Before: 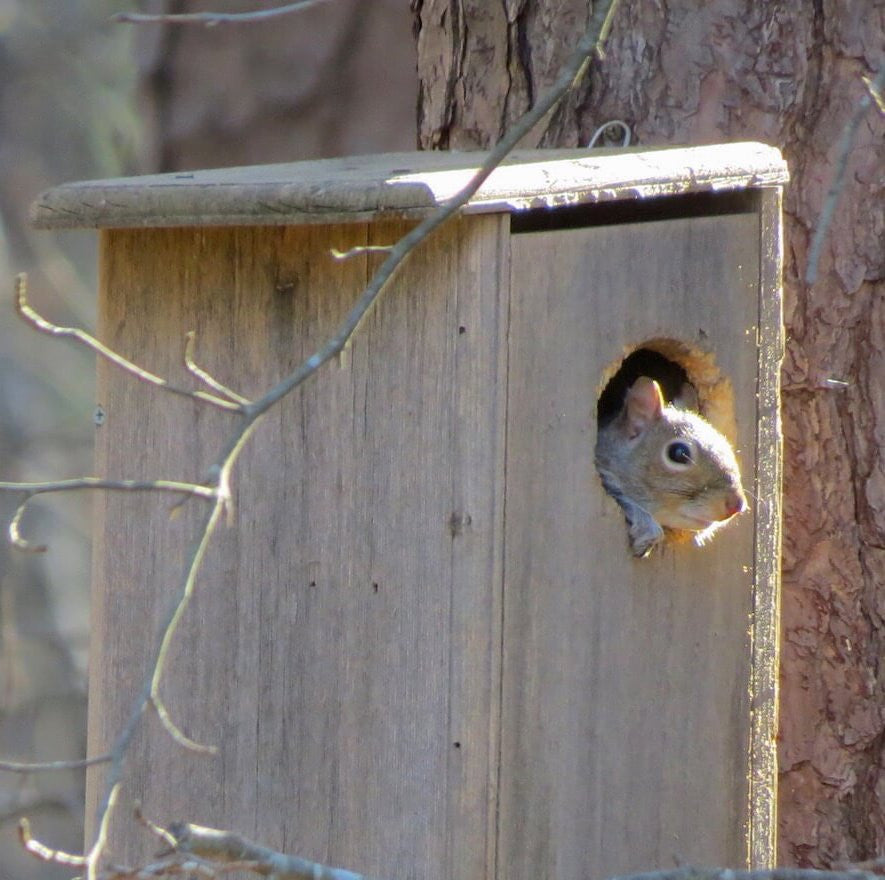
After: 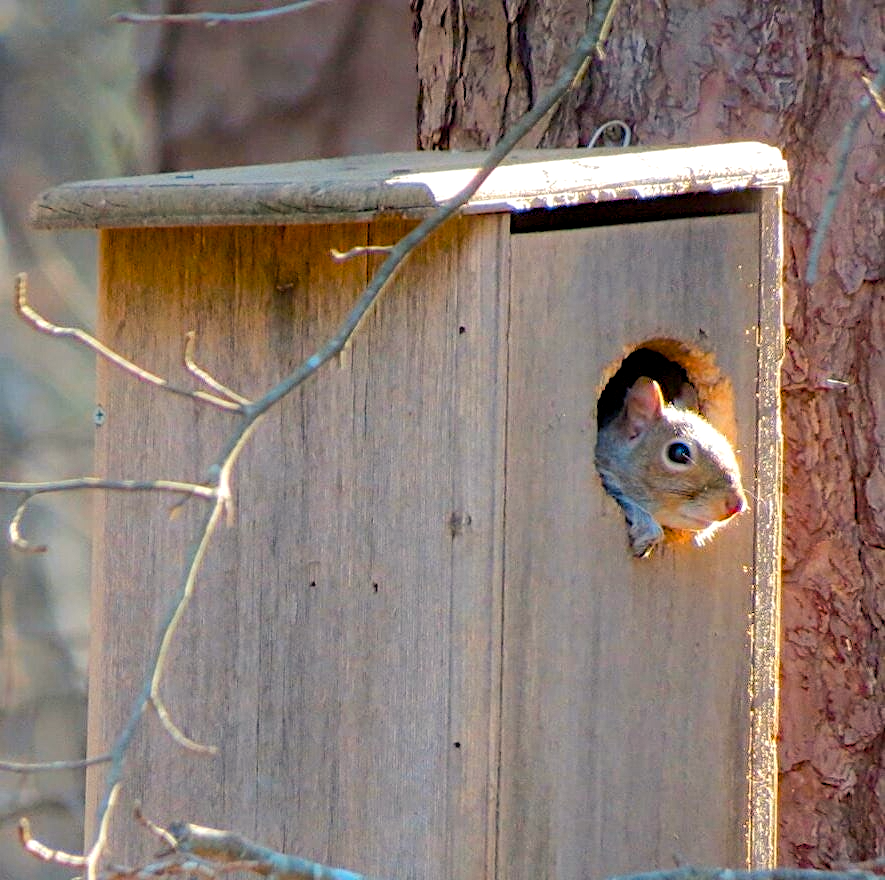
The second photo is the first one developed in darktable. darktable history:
haze removal: strength -0.05
tone equalizer "_builtin_contrast tone curve | soft": -8 EV -0.417 EV, -7 EV -0.389 EV, -6 EV -0.333 EV, -5 EV -0.222 EV, -3 EV 0.222 EV, -2 EV 0.333 EV, -1 EV 0.389 EV, +0 EV 0.417 EV, edges refinement/feathering 500, mask exposure compensation -1.57 EV, preserve details no
diffuse or sharpen "_builtin_sharpen demosaicing | AA filter": edge sensitivity 1, 1st order anisotropy 100%, 2nd order anisotropy 100%, 3rd order anisotropy 100%, 4th order anisotropy 100%, 1st order speed -25%, 2nd order speed -25%, 3rd order speed -25%, 4th order speed -25%
diffuse or sharpen "bloom 10%": radius span 32, 1st order speed 50%, 2nd order speed 50%, 3rd order speed 50%, 4th order speed 50% | blend: blend mode normal, opacity 10%; mask: uniform (no mask)
rgb primaries "creative | pacific": red hue -0.042, red purity 1.1, green hue 0.047, green purity 1.12, blue hue -0.089, blue purity 1.2
contrast equalizer "soft": y [[0.5, 0.488, 0.462, 0.461, 0.491, 0.5], [0.5 ×6], [0.5 ×6], [0 ×6], [0 ×6]]
color equalizer "creative | pacific": saturation › orange 1.03, saturation › yellow 0.883, saturation › green 0.883, saturation › blue 1.08, saturation › magenta 1.05, hue › orange -4.88, hue › green 8.78, brightness › red 1.06, brightness › orange 1.08, brightness › yellow 0.916, brightness › green 0.916, brightness › cyan 1.04, brightness › blue 1.12, brightness › magenta 1.07
color balance rgb "creative | pacific": shadows lift › chroma 1%, shadows lift › hue 240.84°, highlights gain › chroma 2%, highlights gain › hue 73.2°, global offset › luminance -0.5%, perceptual saturation grading › global saturation 20%, perceptual saturation grading › highlights -25%, perceptual saturation grading › shadows 50%, global vibrance 25.26%
